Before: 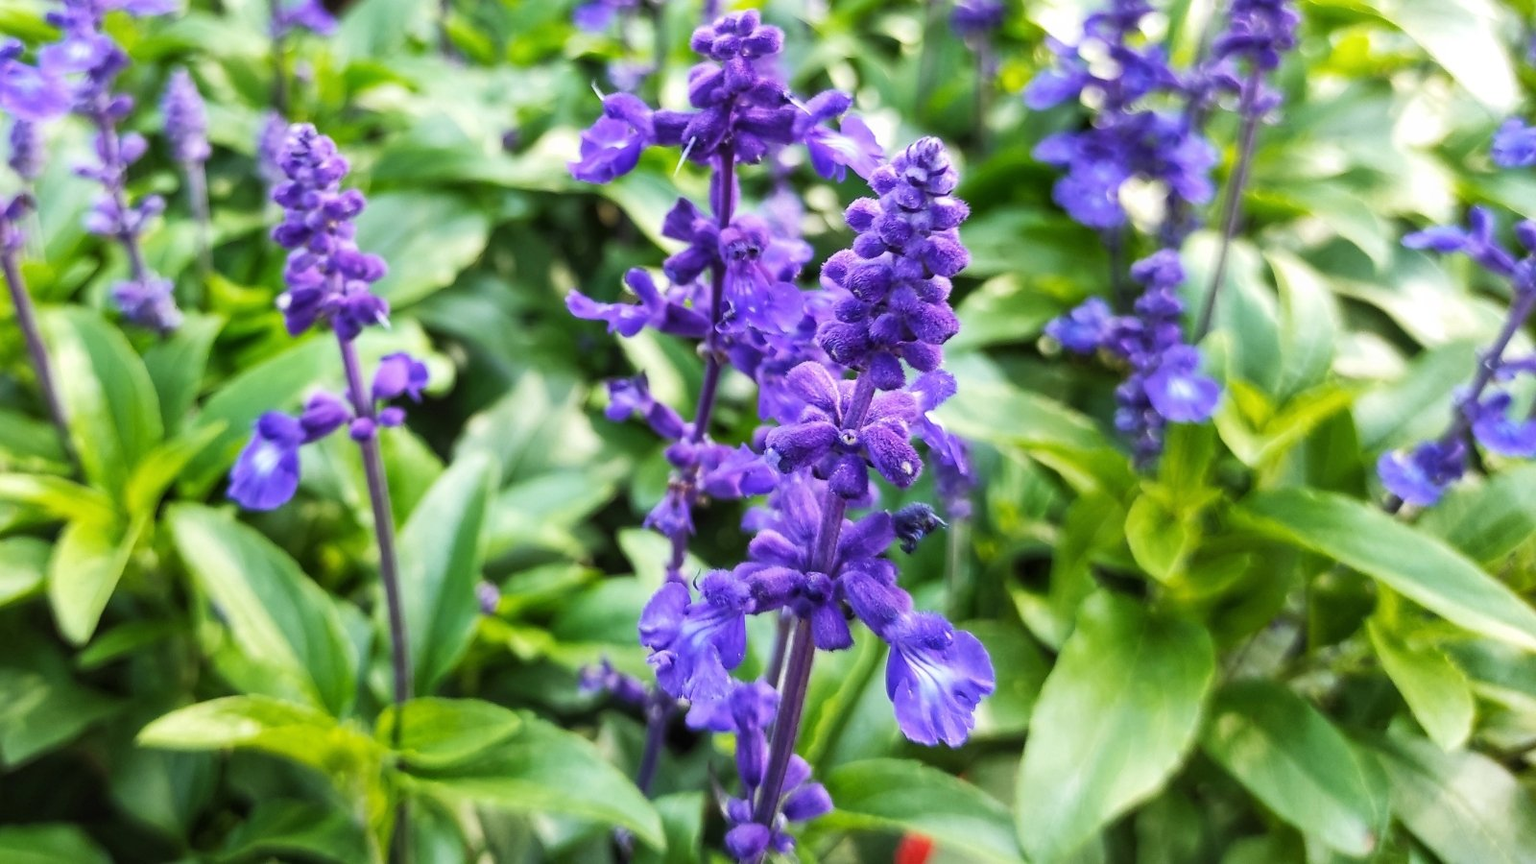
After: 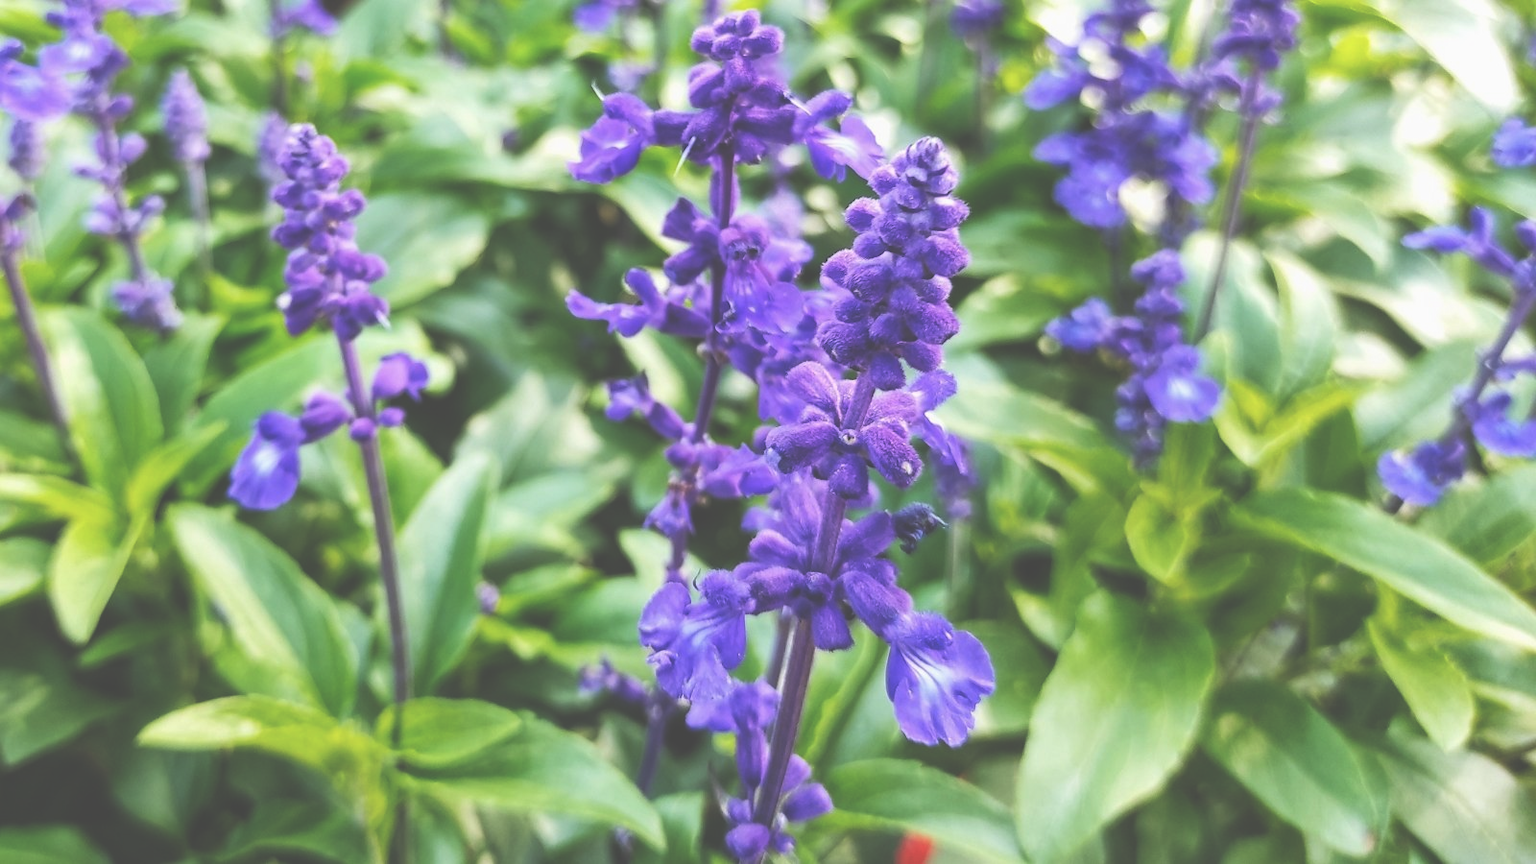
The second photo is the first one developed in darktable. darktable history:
exposure: black level correction -0.063, exposure -0.05 EV, compensate highlight preservation false
